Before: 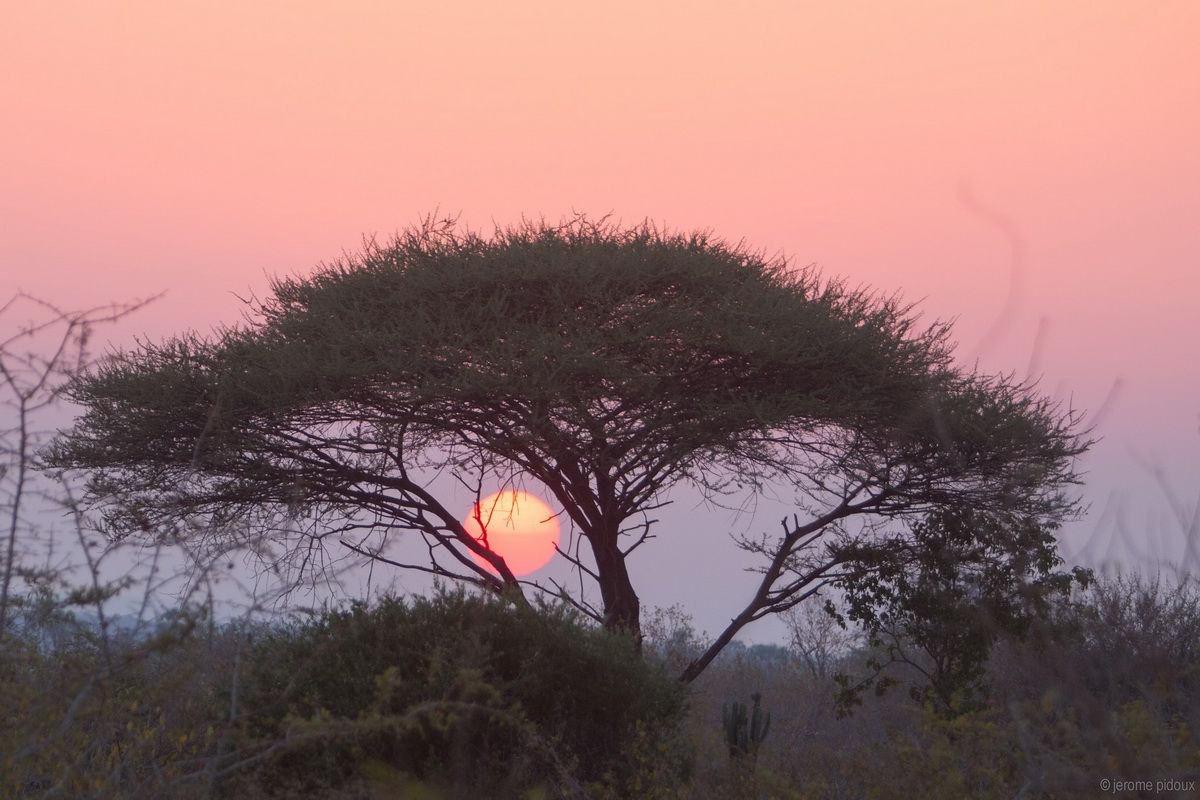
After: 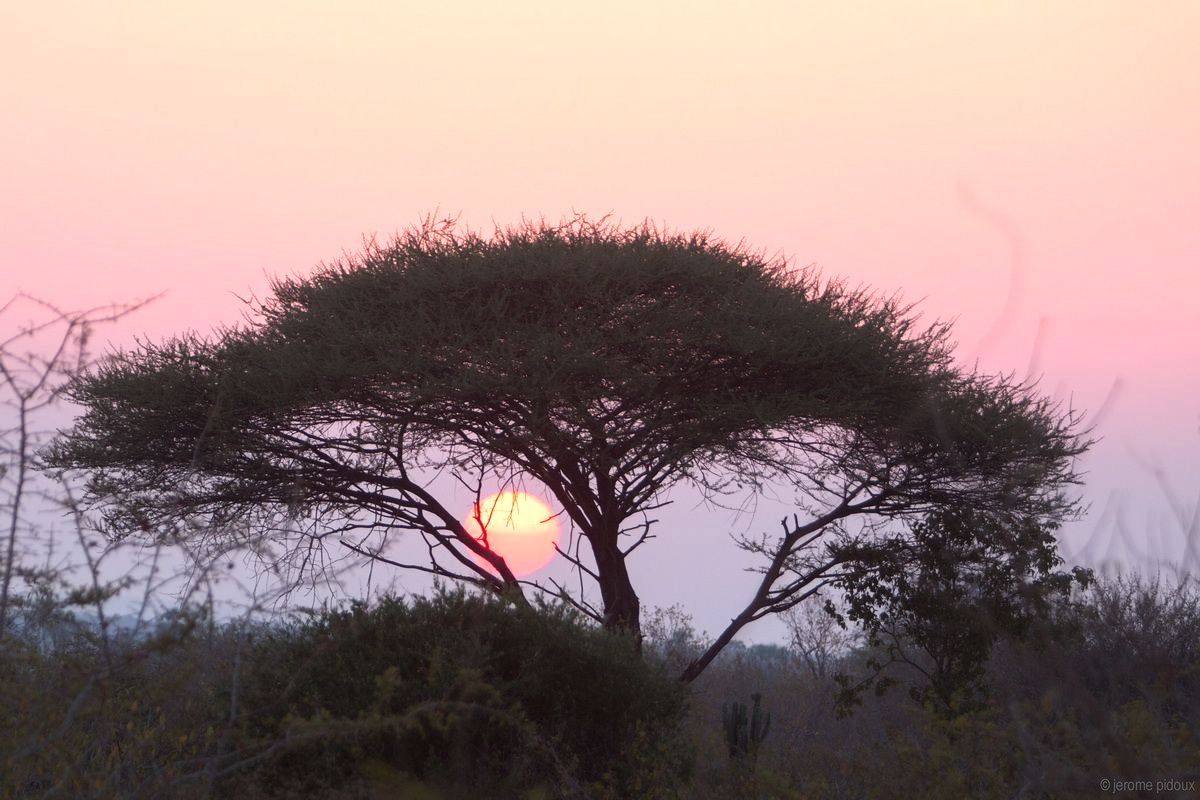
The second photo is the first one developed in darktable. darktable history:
tone equalizer: -8 EV -0.722 EV, -7 EV -0.675 EV, -6 EV -0.585 EV, -5 EV -0.421 EV, -3 EV 0.376 EV, -2 EV 0.6 EV, -1 EV 0.695 EV, +0 EV 0.769 EV, edges refinement/feathering 500, mask exposure compensation -1.57 EV, preserve details guided filter
